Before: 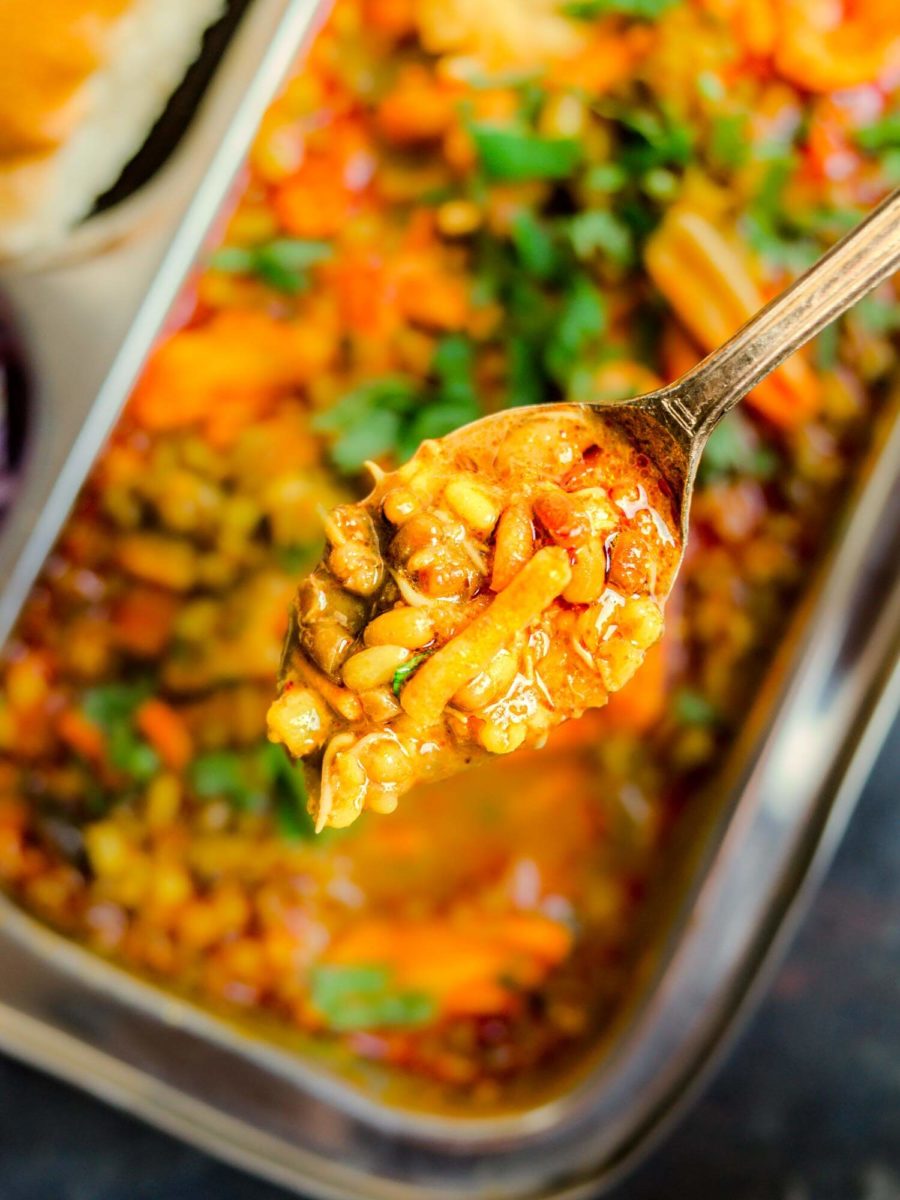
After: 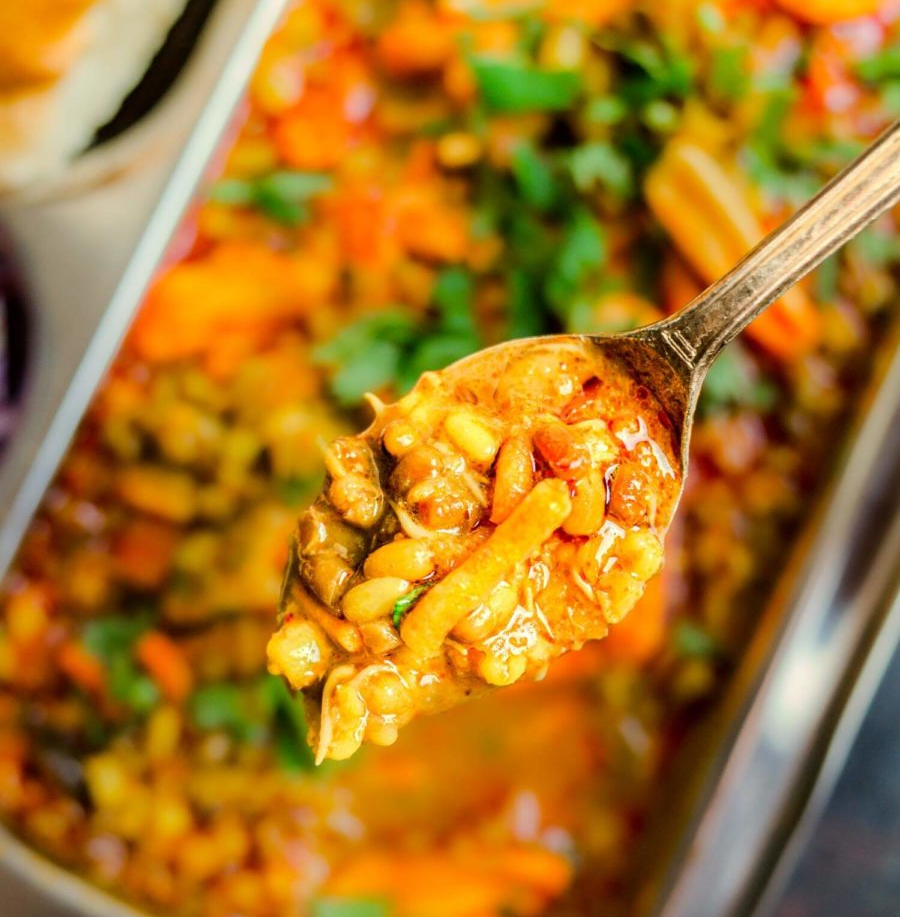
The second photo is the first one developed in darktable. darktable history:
crop: top 5.689%, bottom 17.892%
